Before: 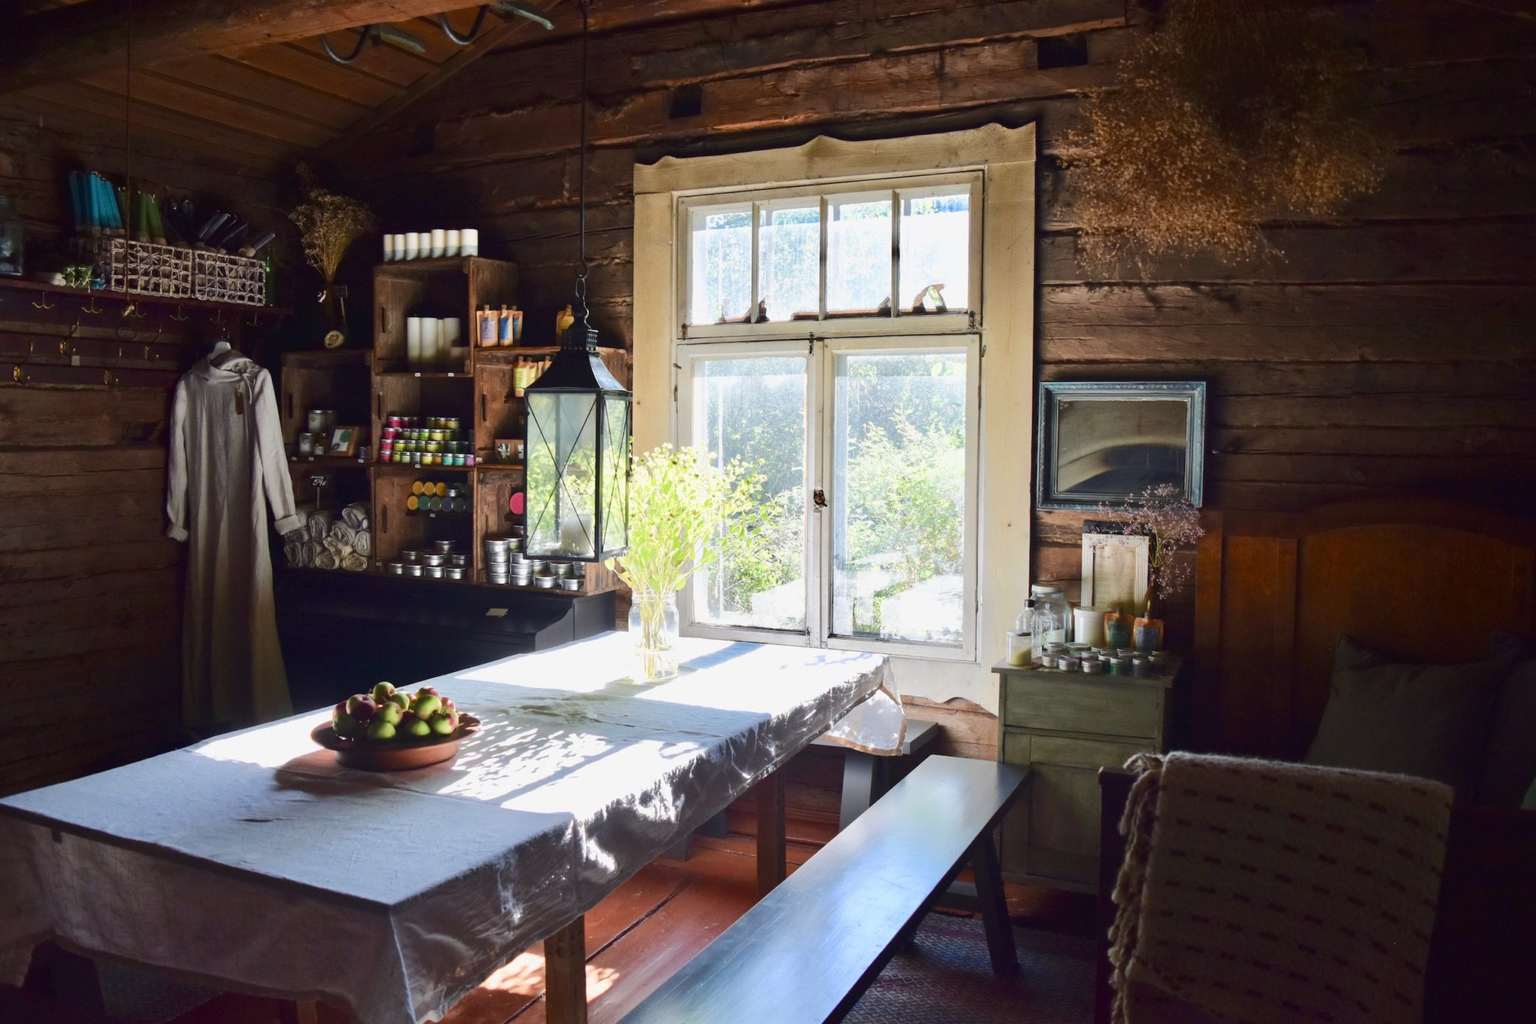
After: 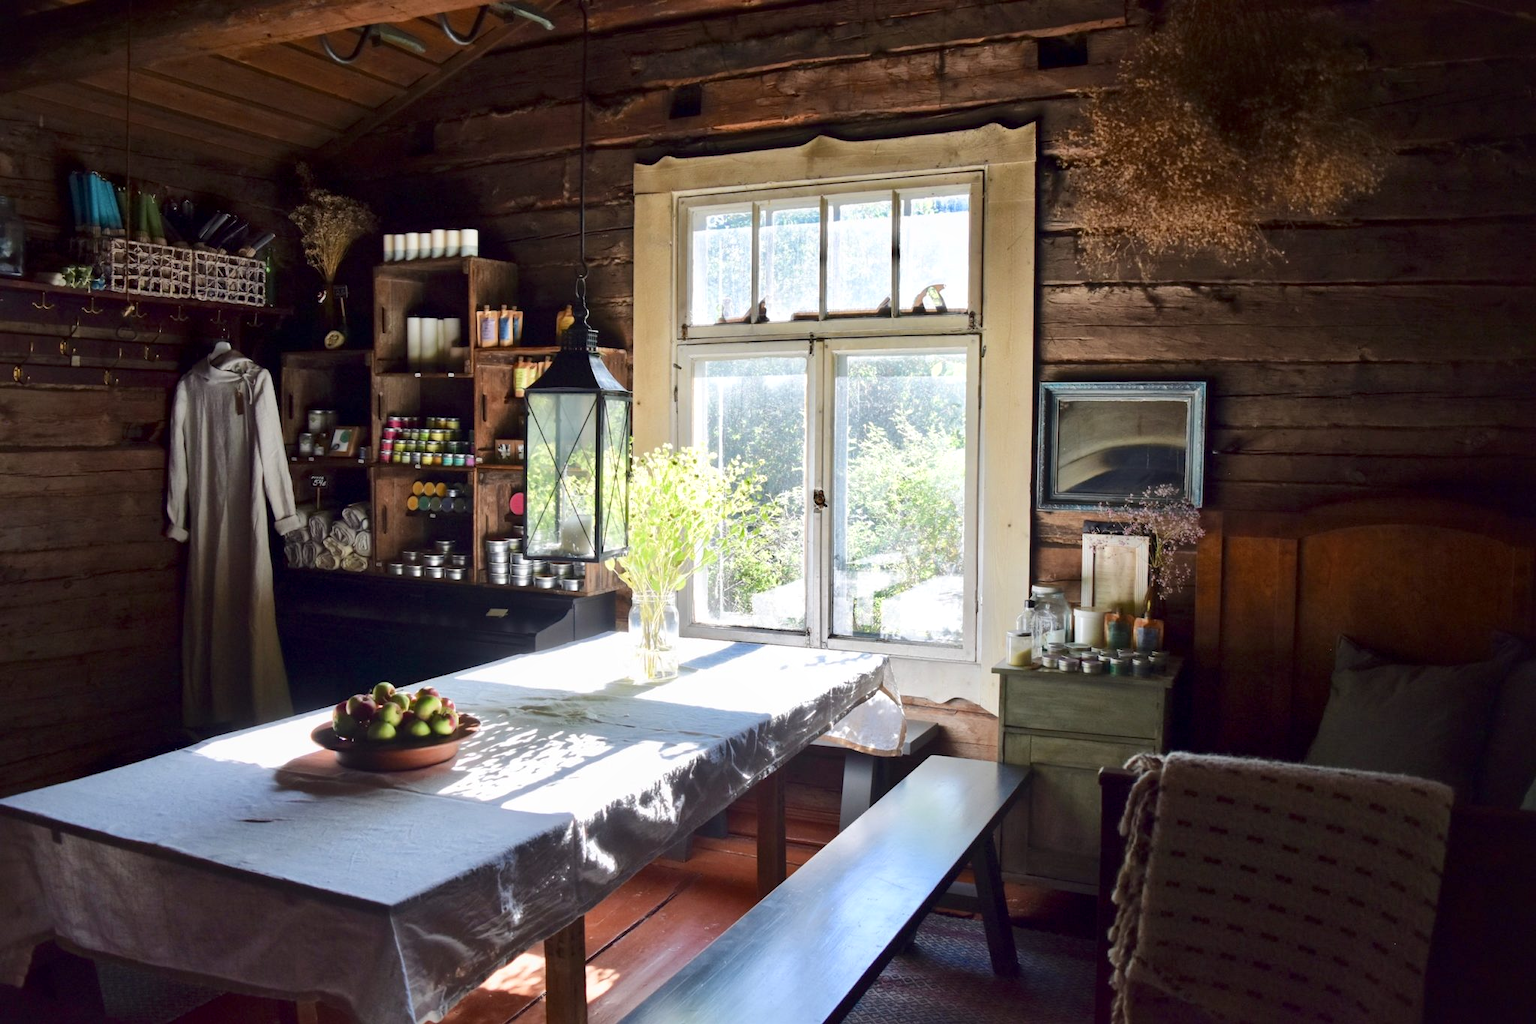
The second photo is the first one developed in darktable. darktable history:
local contrast: mode bilateral grid, contrast 20, coarseness 100, detail 150%, midtone range 0.2
